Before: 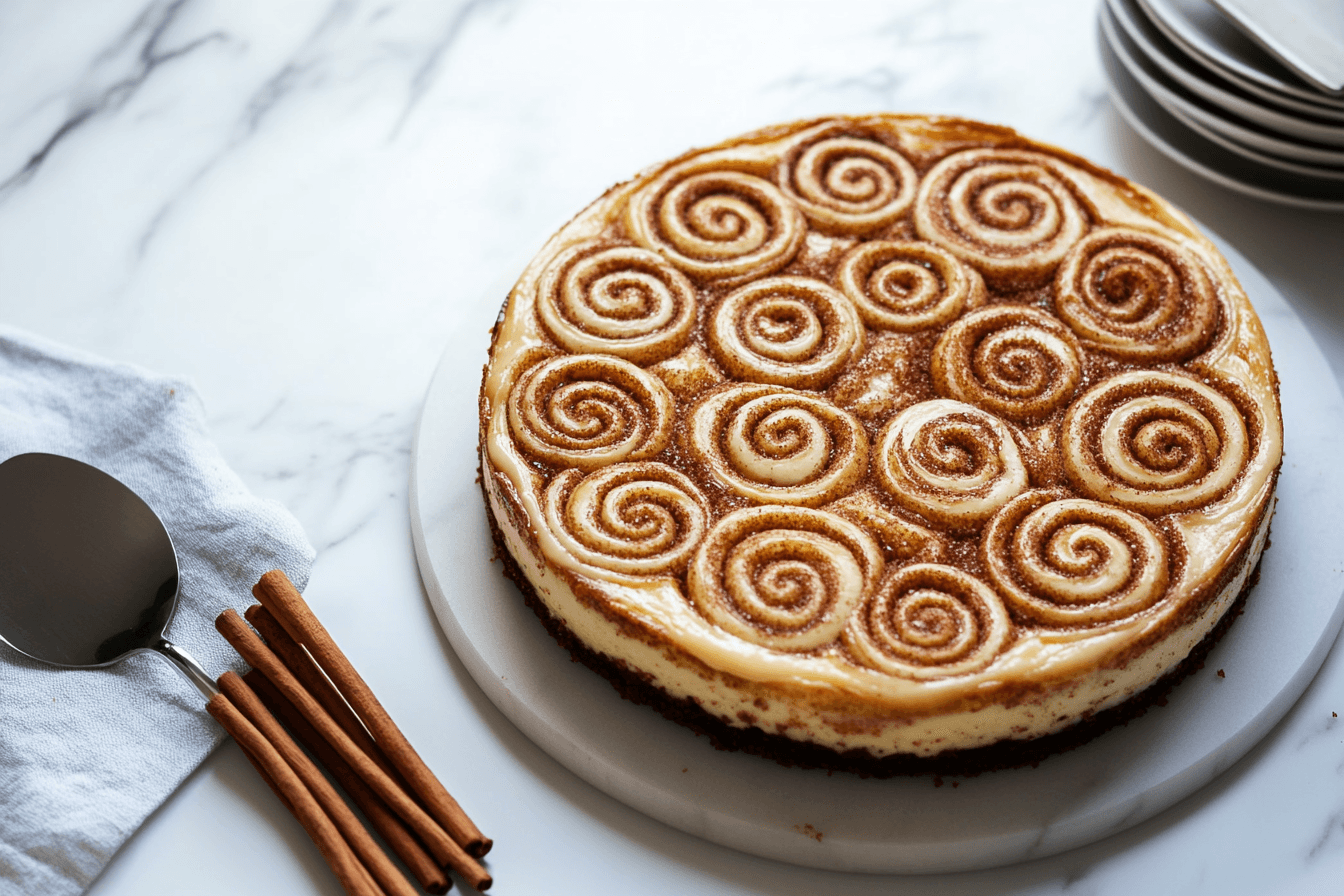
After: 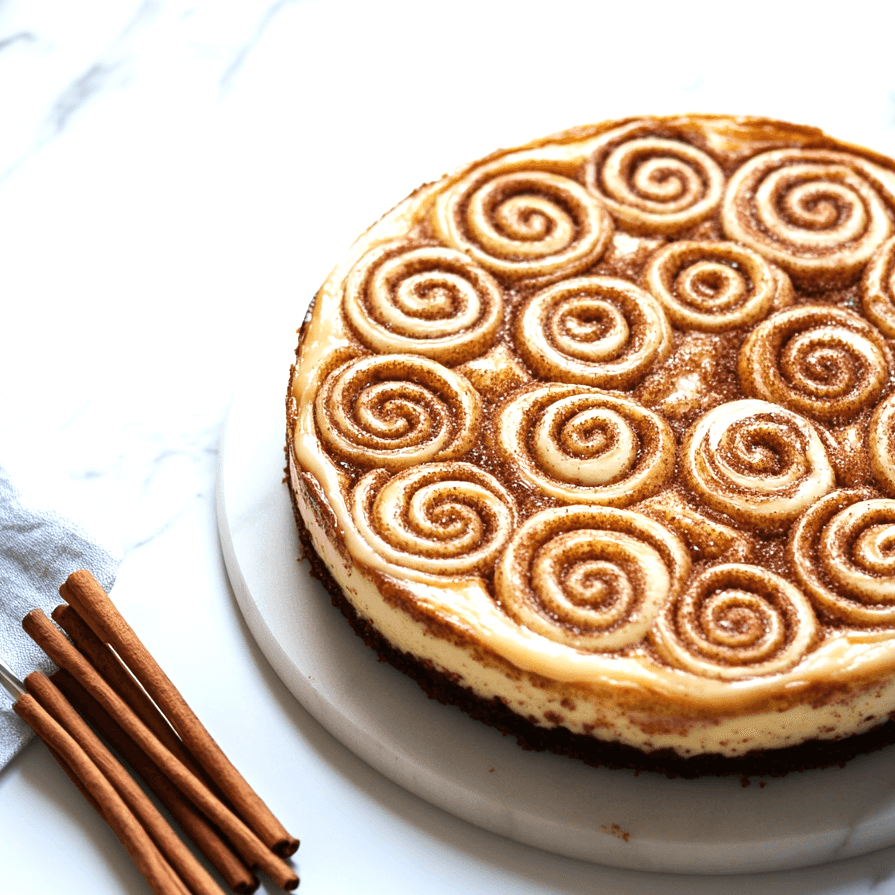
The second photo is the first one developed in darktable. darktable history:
crop and rotate: left 14.385%, right 18.948%
exposure: black level correction 0, exposure 0.5 EV, compensate highlight preservation false
